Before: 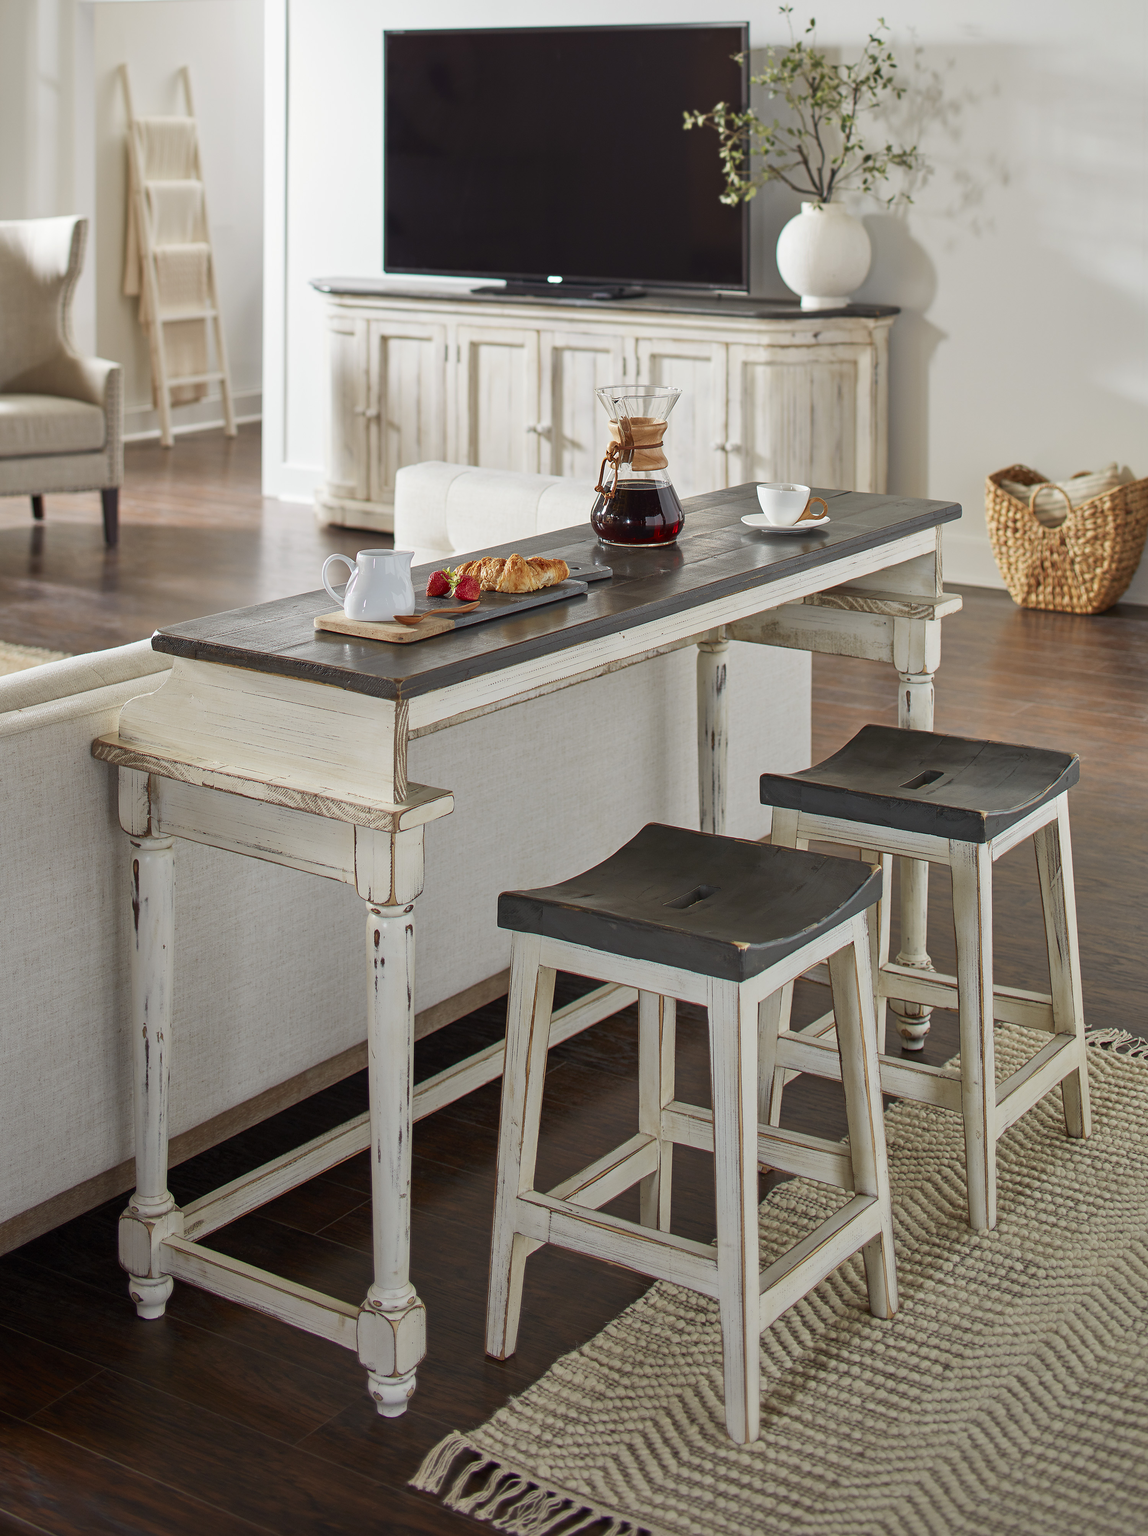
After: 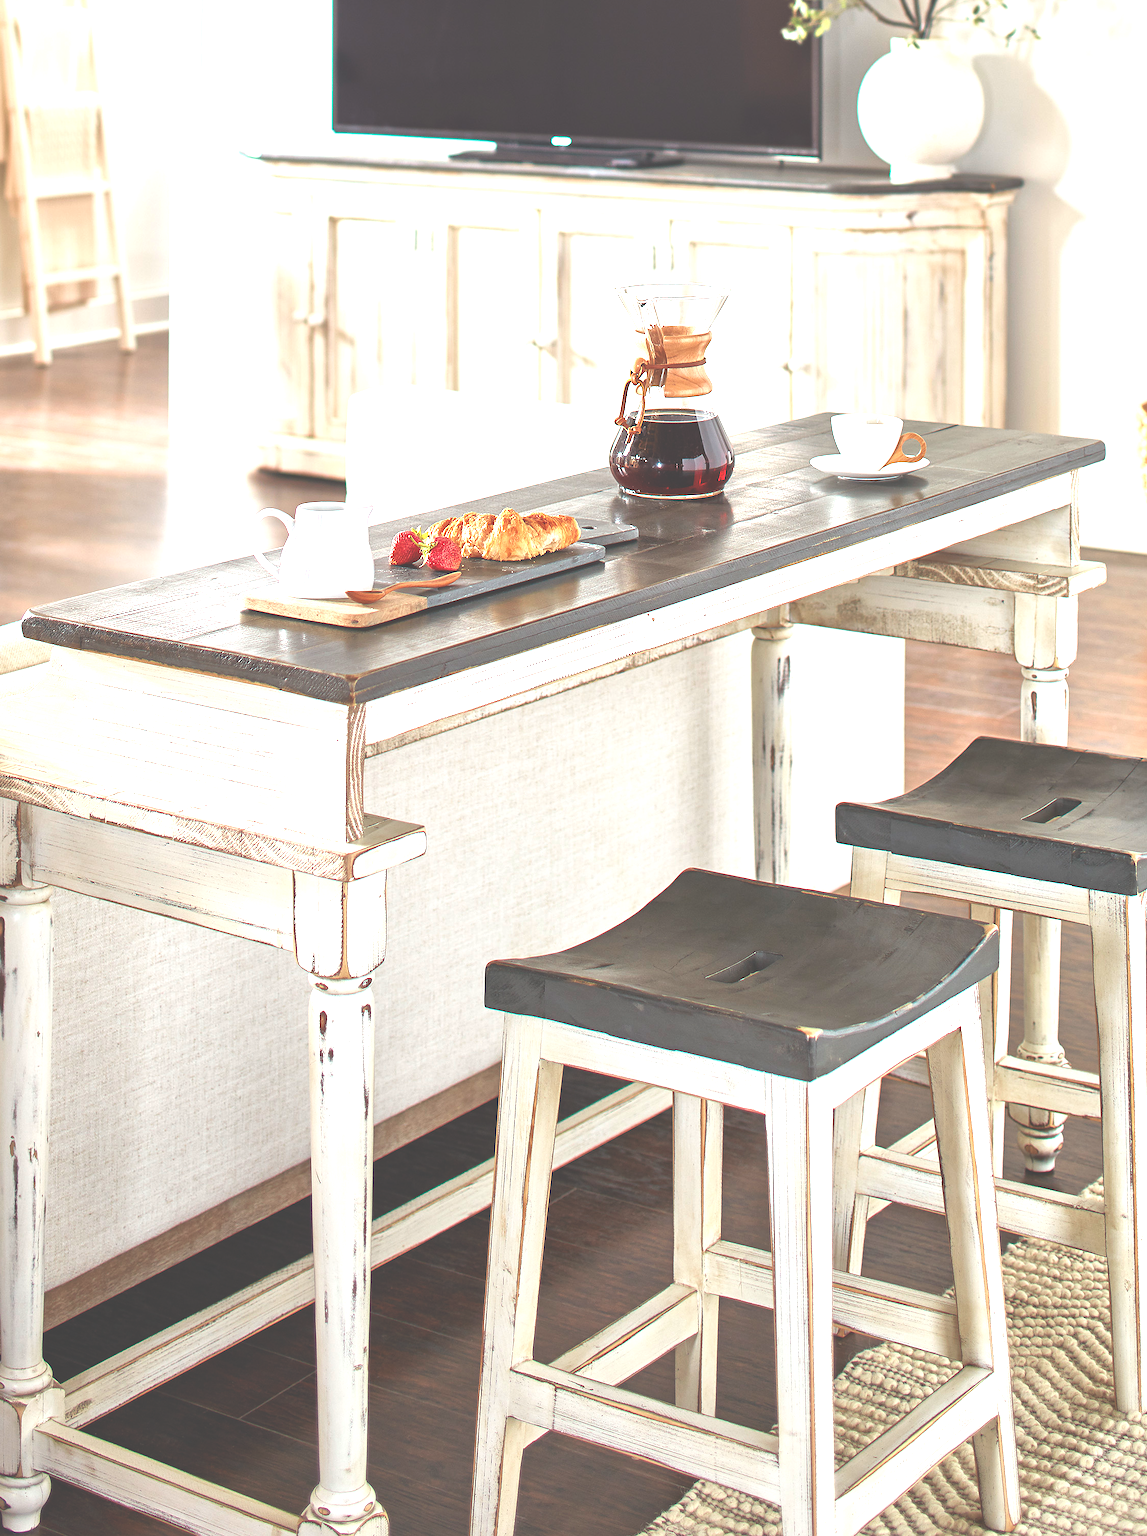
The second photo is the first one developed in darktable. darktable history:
crop and rotate: left 11.831%, top 11.346%, right 13.429%, bottom 13.899%
local contrast: mode bilateral grid, contrast 20, coarseness 50, detail 120%, midtone range 0.2
tone equalizer: on, module defaults
exposure: black level correction -0.023, exposure 1.397 EV, compensate highlight preservation false
